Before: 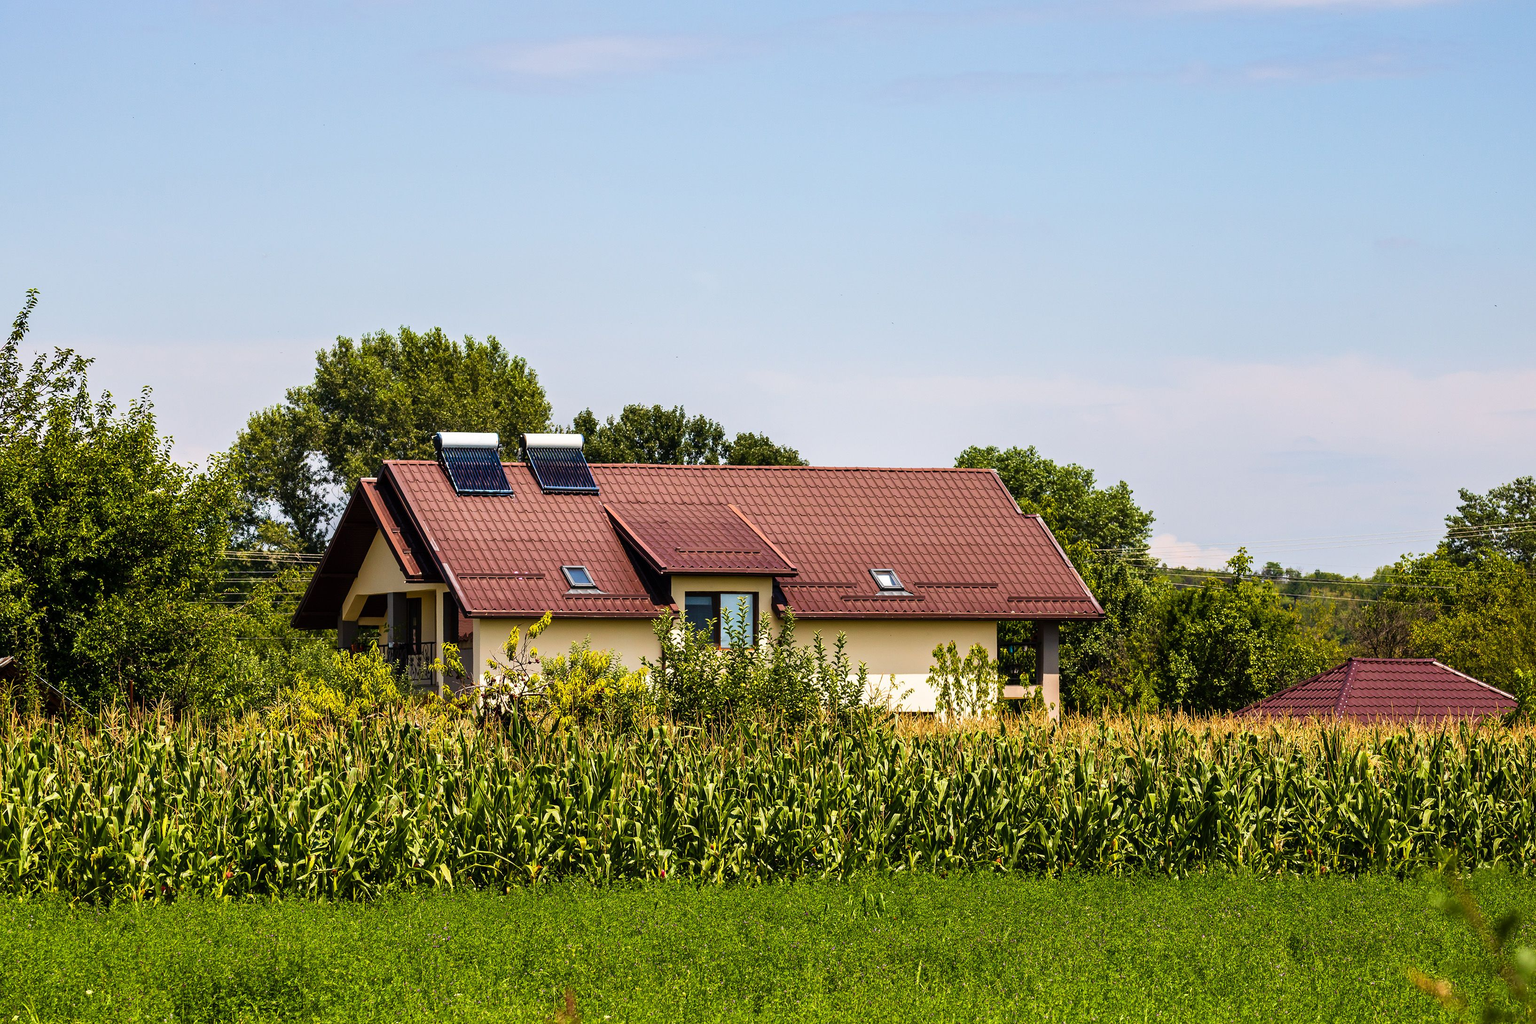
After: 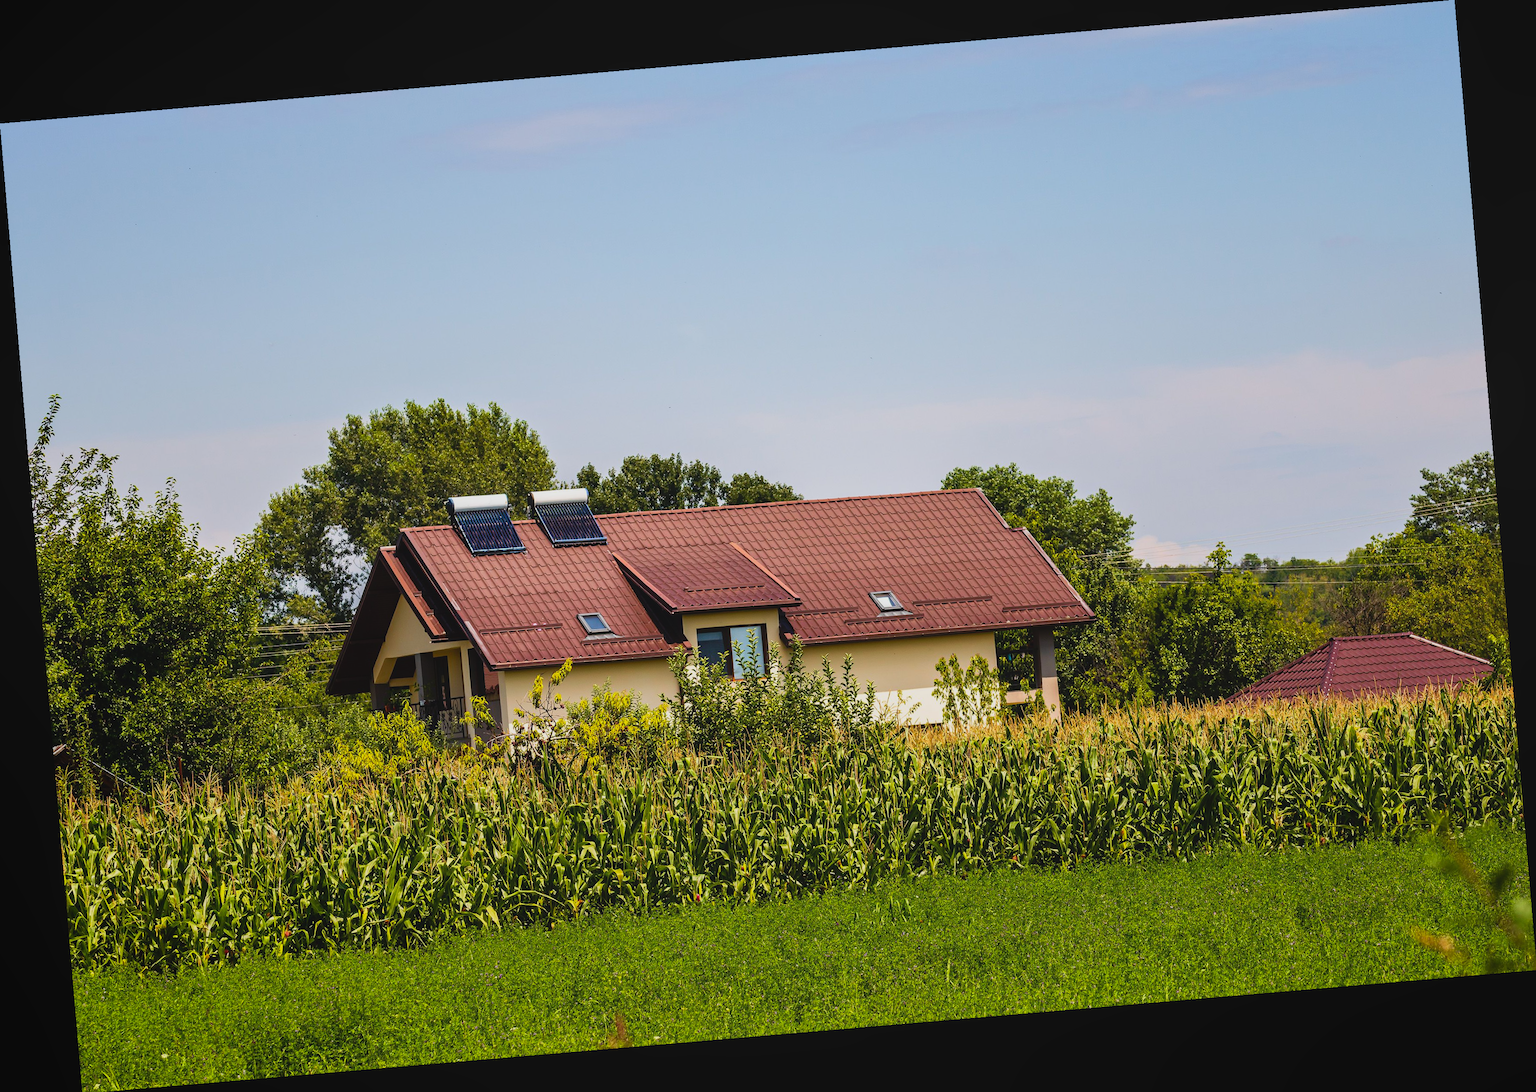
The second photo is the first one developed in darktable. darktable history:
rotate and perspective: rotation -4.86°, automatic cropping off
local contrast: highlights 68%, shadows 68%, detail 82%, midtone range 0.325
tone equalizer: on, module defaults
